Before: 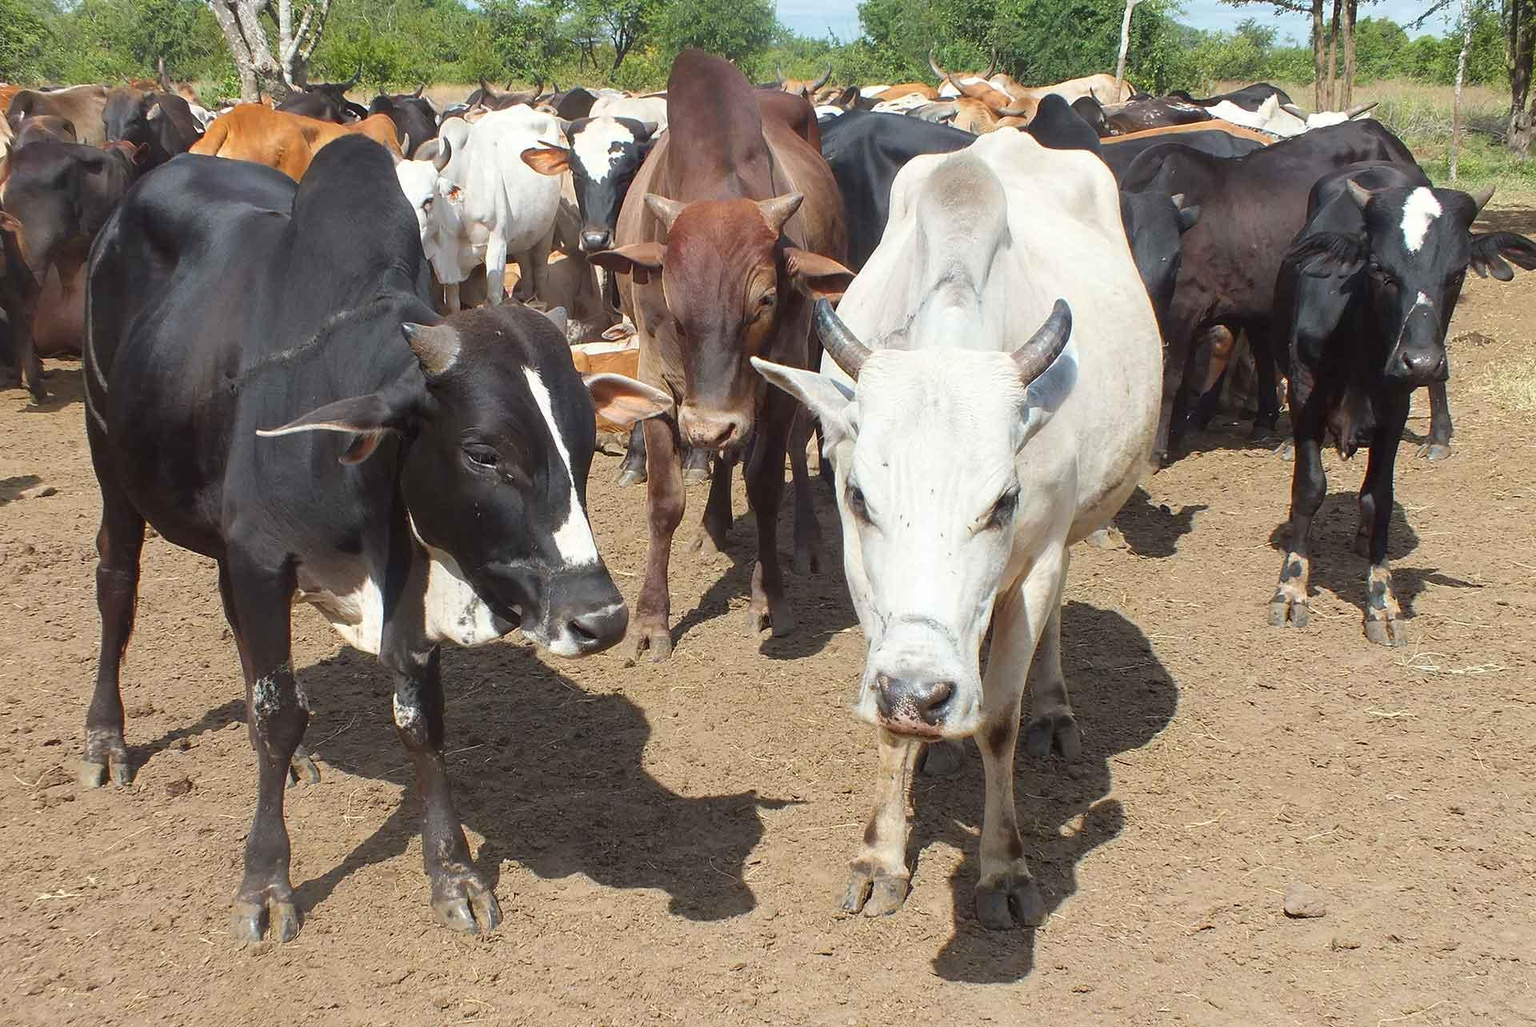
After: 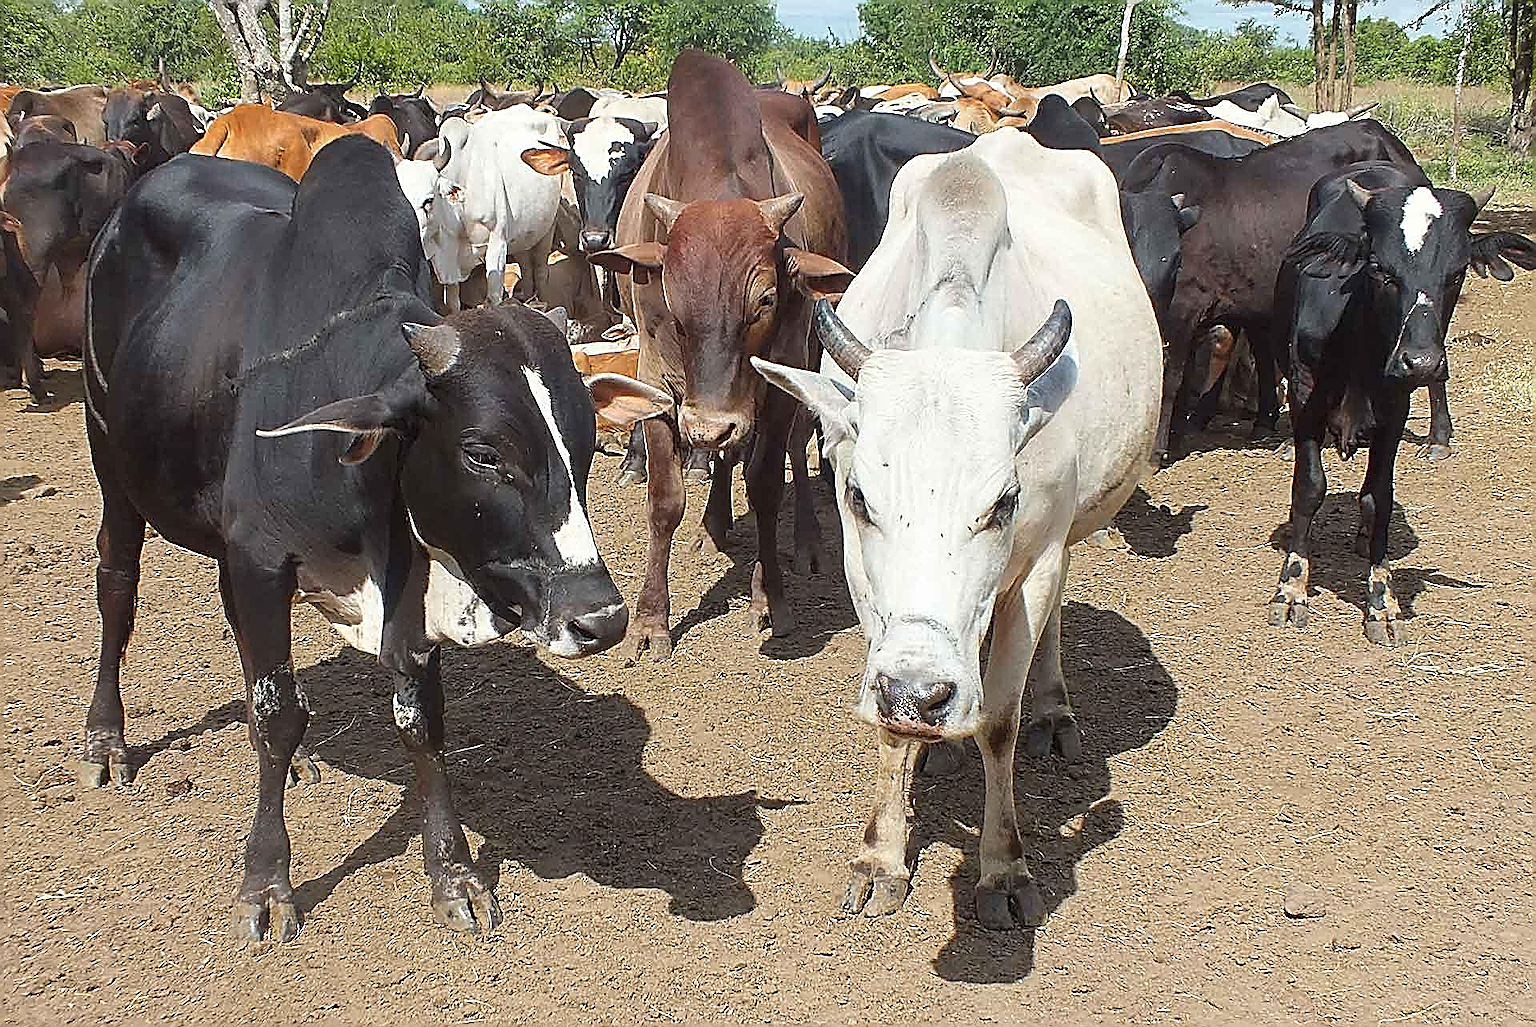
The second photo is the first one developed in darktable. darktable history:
sharpen: amount 1.989
